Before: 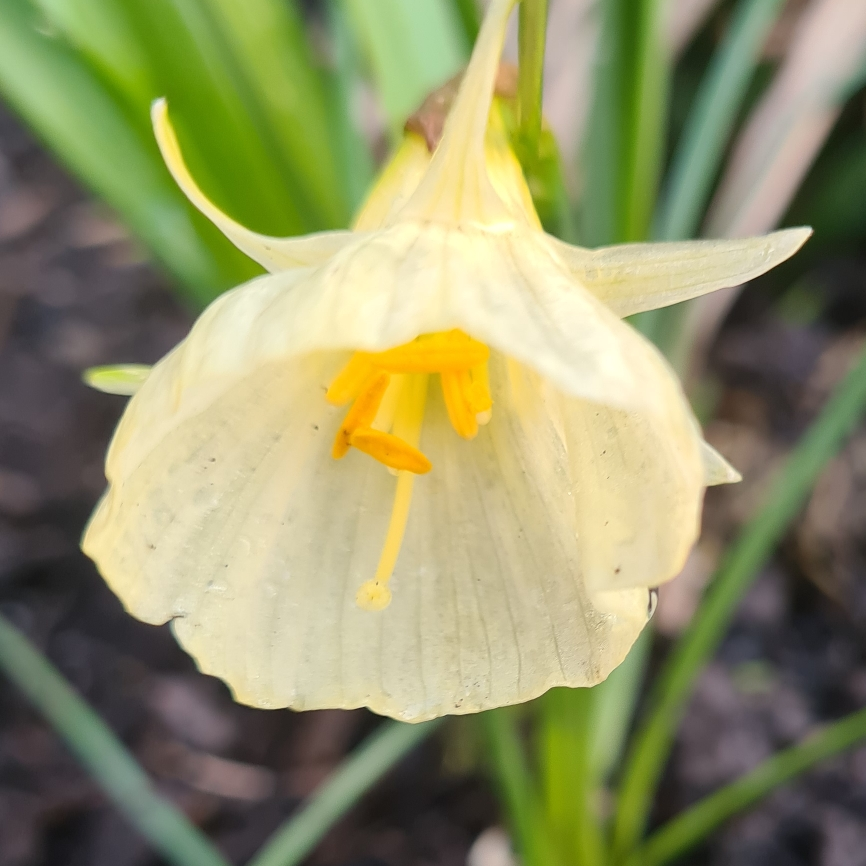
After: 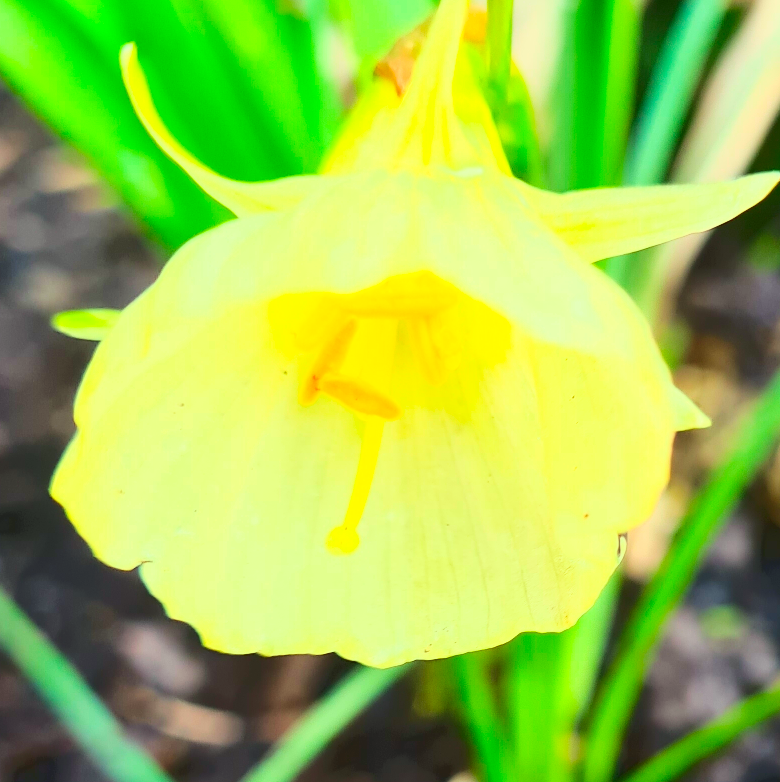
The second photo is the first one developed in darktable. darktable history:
crop: left 3.623%, top 6.361%, right 6.285%, bottom 3.284%
tone equalizer: mask exposure compensation -0.49 EV
tone curve: curves: ch0 [(0, 0) (0.003, 0.037) (0.011, 0.061) (0.025, 0.104) (0.044, 0.145) (0.069, 0.145) (0.1, 0.127) (0.136, 0.175) (0.177, 0.207) (0.224, 0.252) (0.277, 0.341) (0.335, 0.446) (0.399, 0.554) (0.468, 0.658) (0.543, 0.757) (0.623, 0.843) (0.709, 0.919) (0.801, 0.958) (0.898, 0.975) (1, 1)], color space Lab, linked channels
color correction: highlights a* -10.83, highlights b* 9.86, saturation 1.71
